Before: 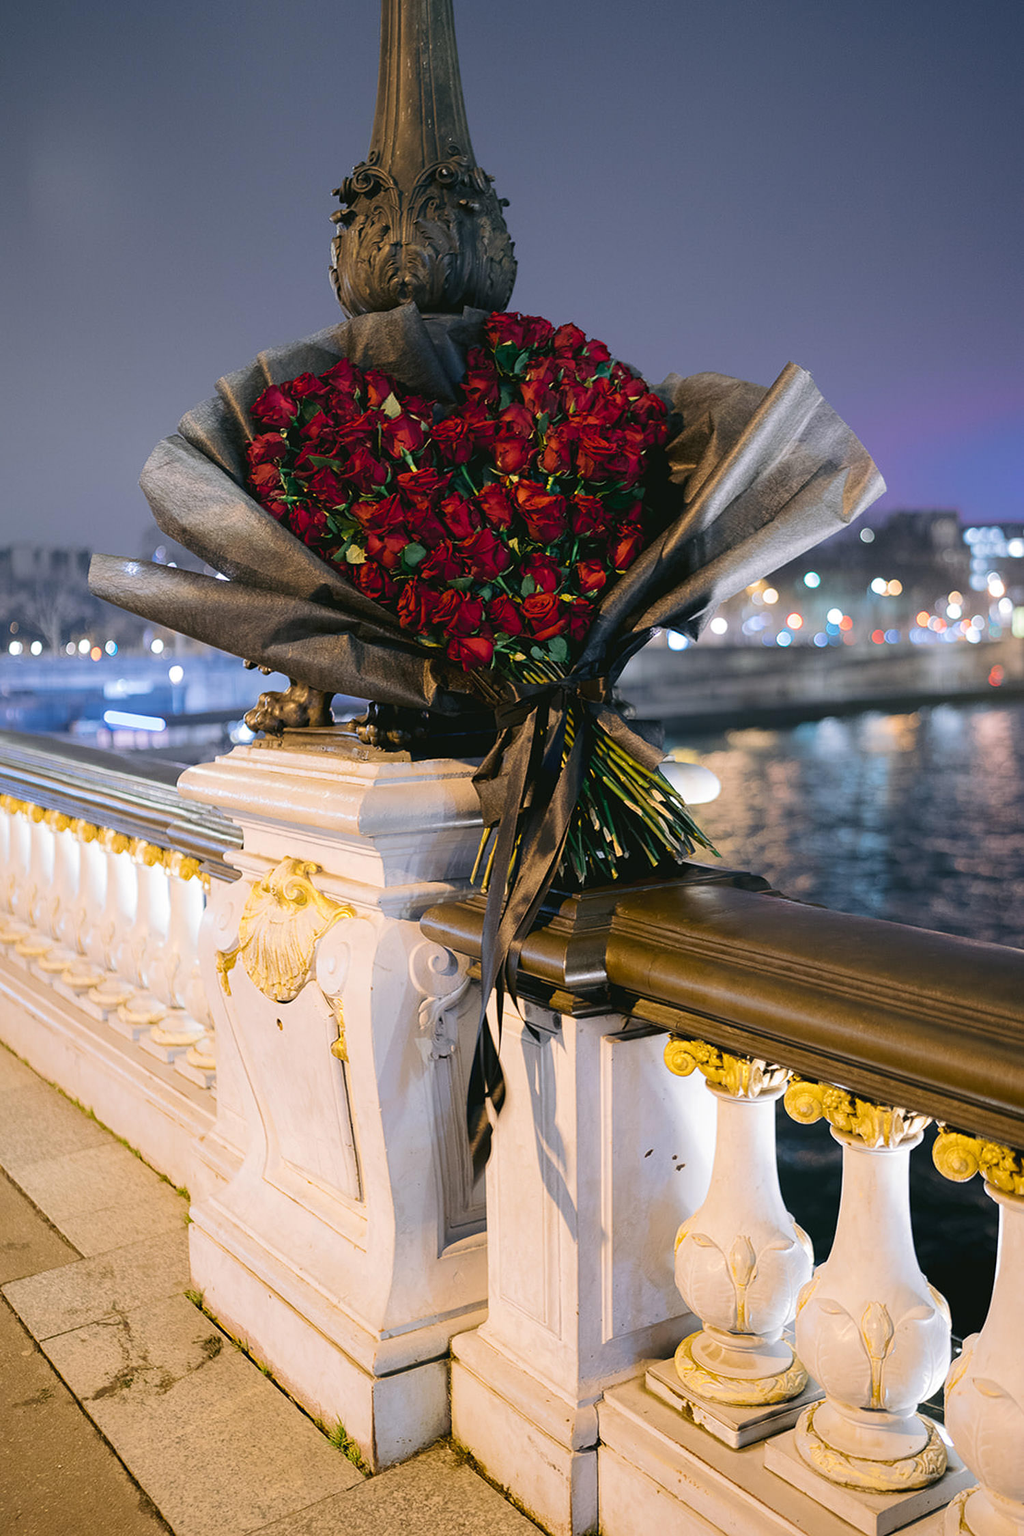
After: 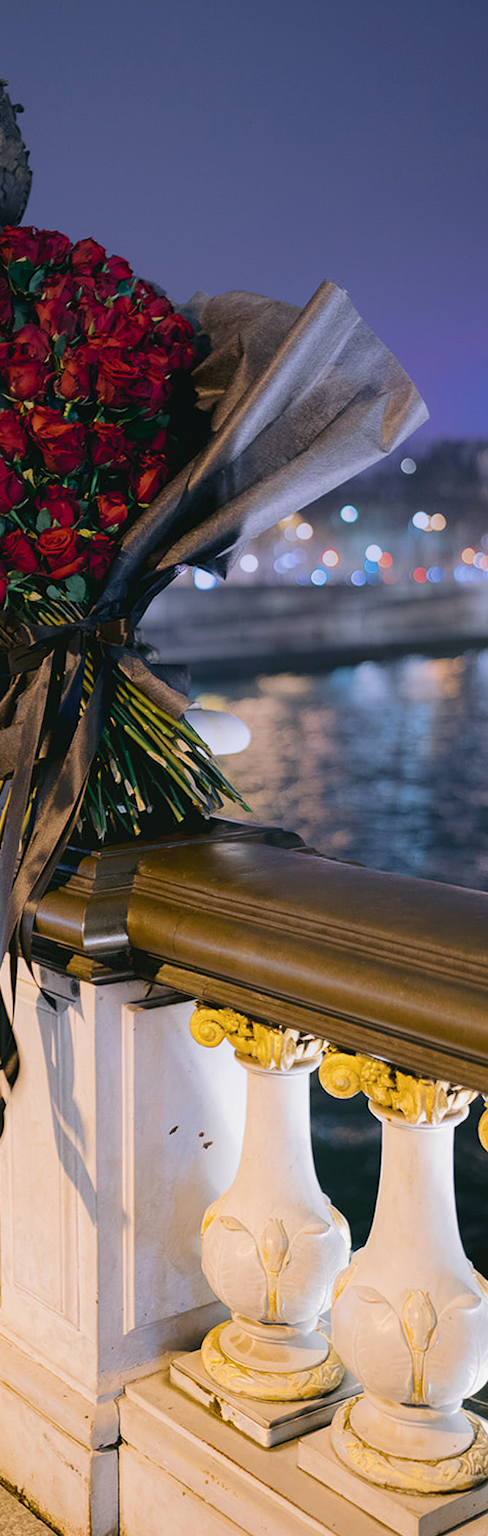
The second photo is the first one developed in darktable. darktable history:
color balance rgb: contrast -10%
crop: left 47.628%, top 6.643%, right 7.874%
exposure: black level correction 0.001, exposure 0.14 EV, compensate highlight preservation false
graduated density: hue 238.83°, saturation 50%
tone equalizer: on, module defaults
